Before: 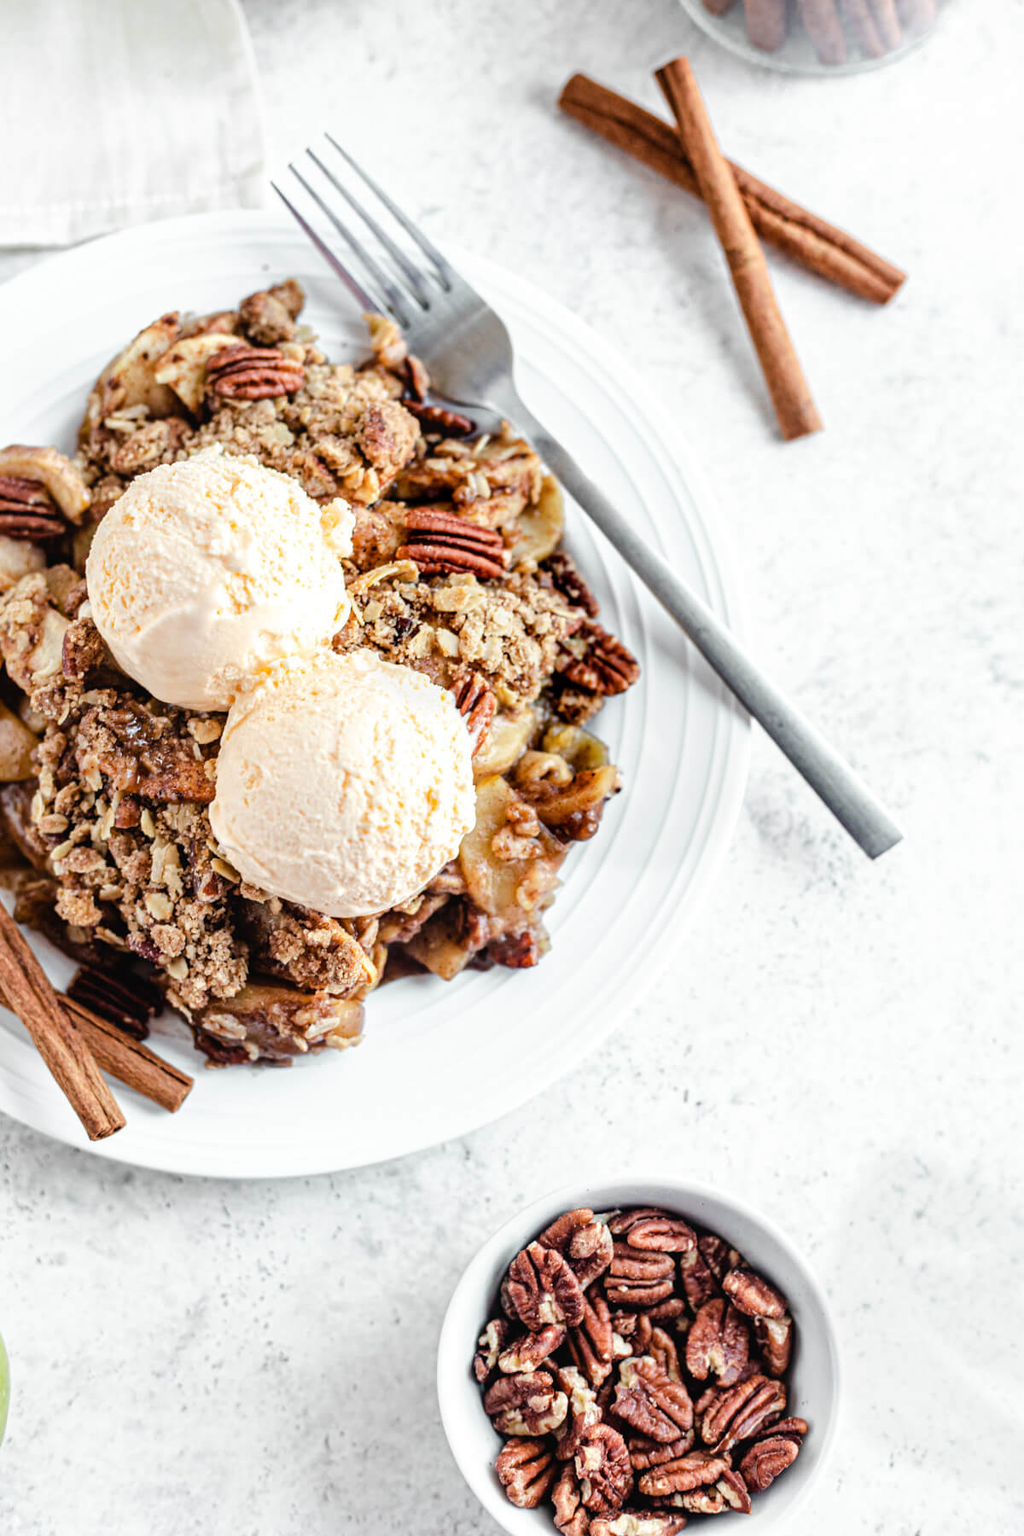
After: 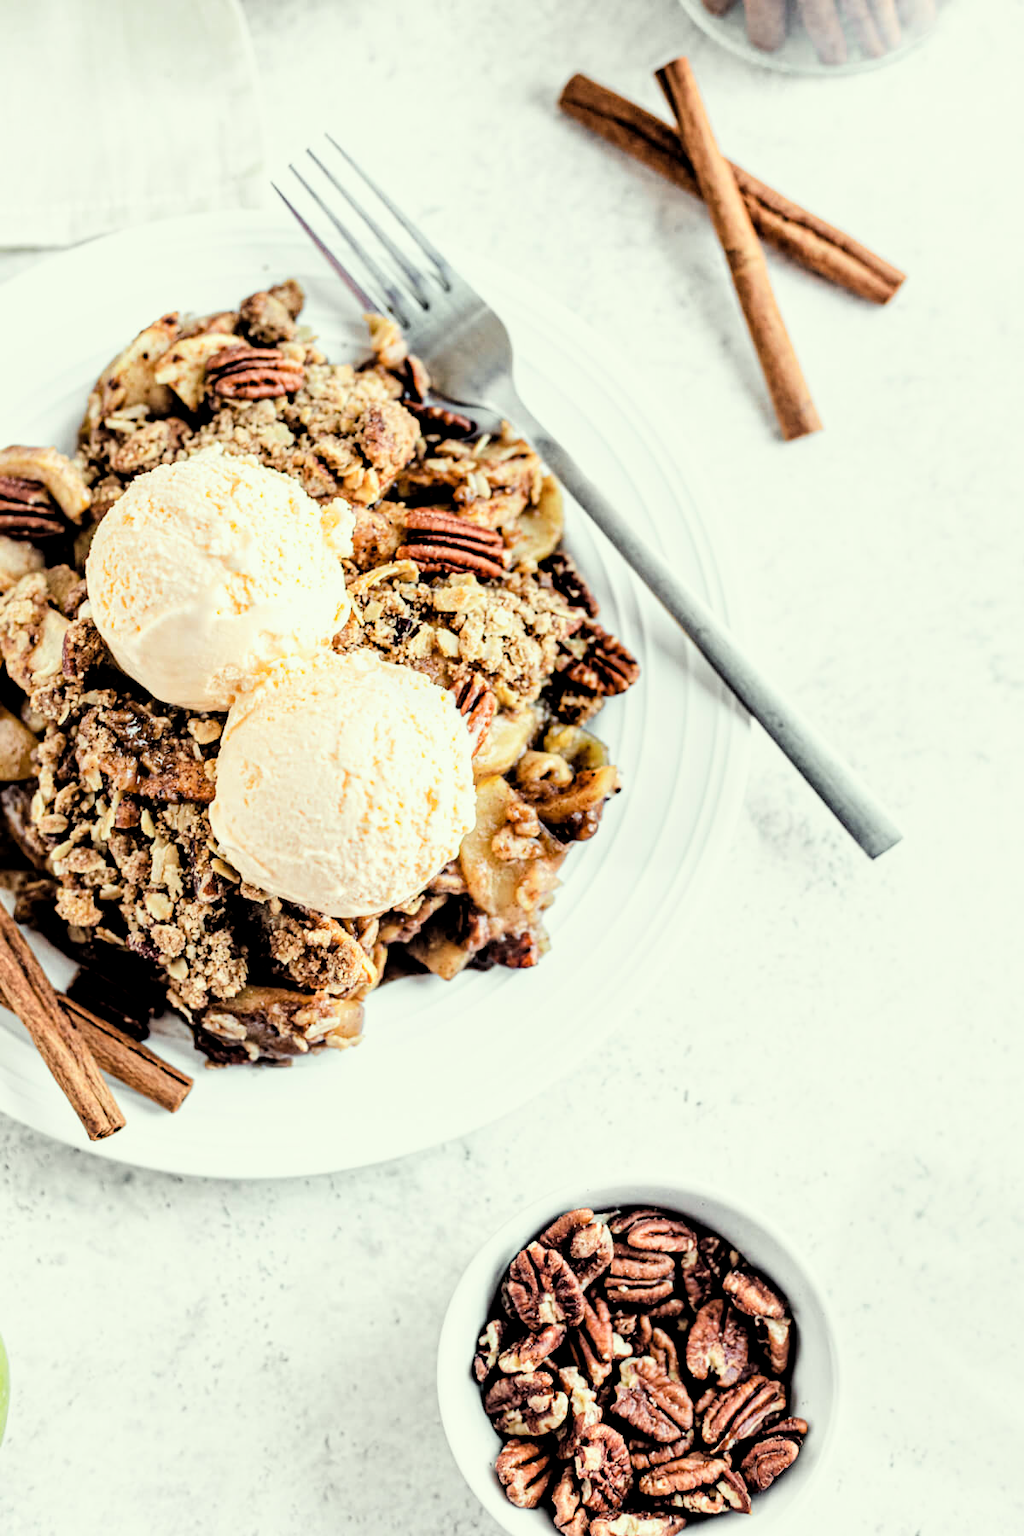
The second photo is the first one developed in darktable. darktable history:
contrast brightness saturation: contrast 0.049, brightness 0.06, saturation 0.014
filmic rgb: black relative exposure -4 EV, white relative exposure 2.99 EV, threshold 5.96 EV, hardness 3.01, contrast 1.483, enable highlight reconstruction true
local contrast: highlights 102%, shadows 98%, detail 119%, midtone range 0.2
color correction: highlights a* -4.31, highlights b* 7.11
